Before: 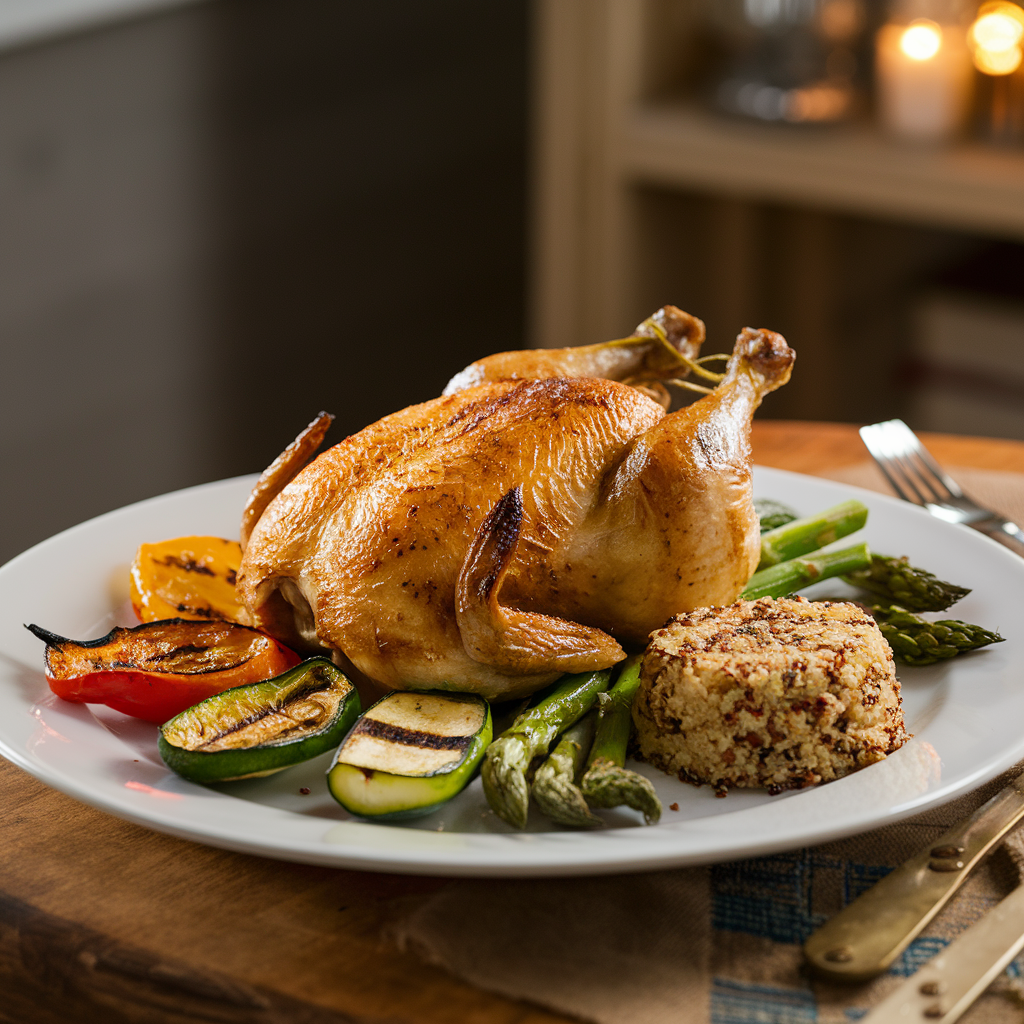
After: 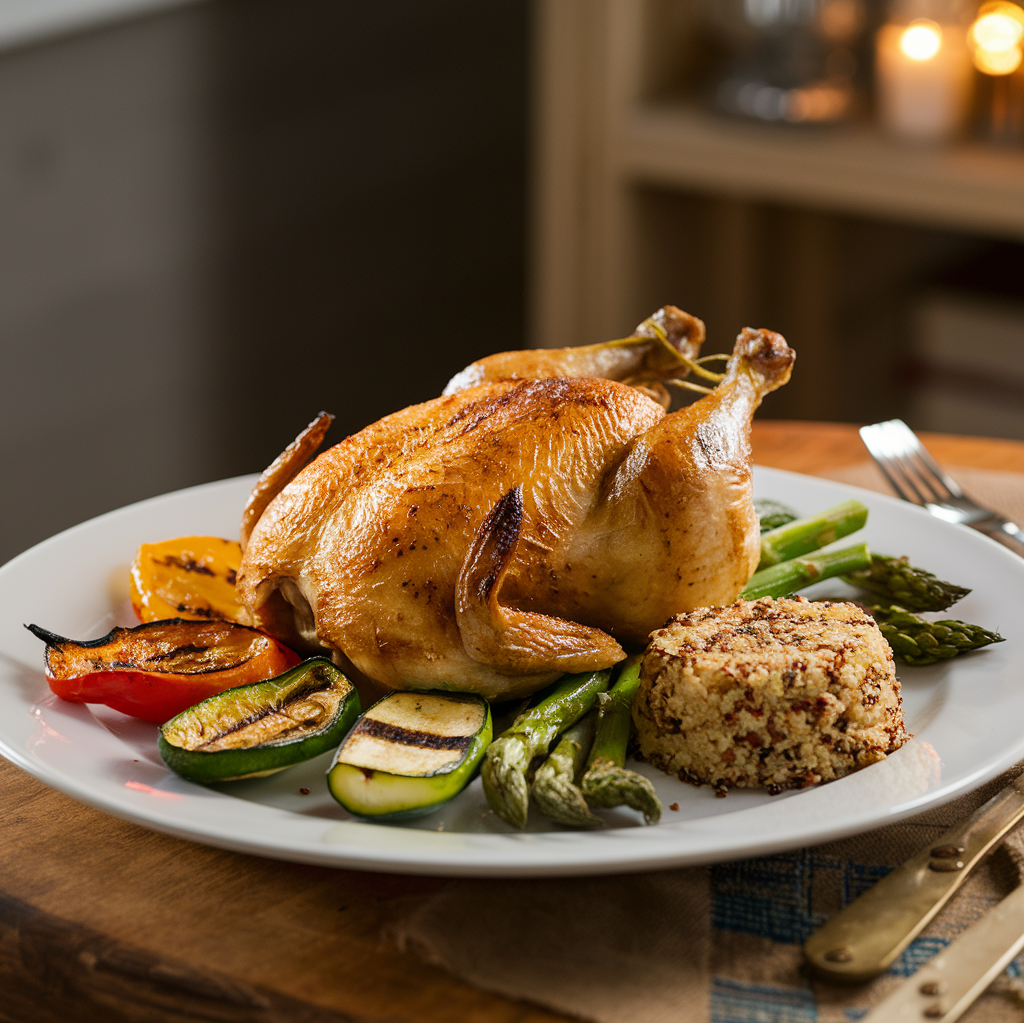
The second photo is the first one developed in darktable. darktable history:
crop: bottom 0.052%
exposure: compensate highlight preservation false
